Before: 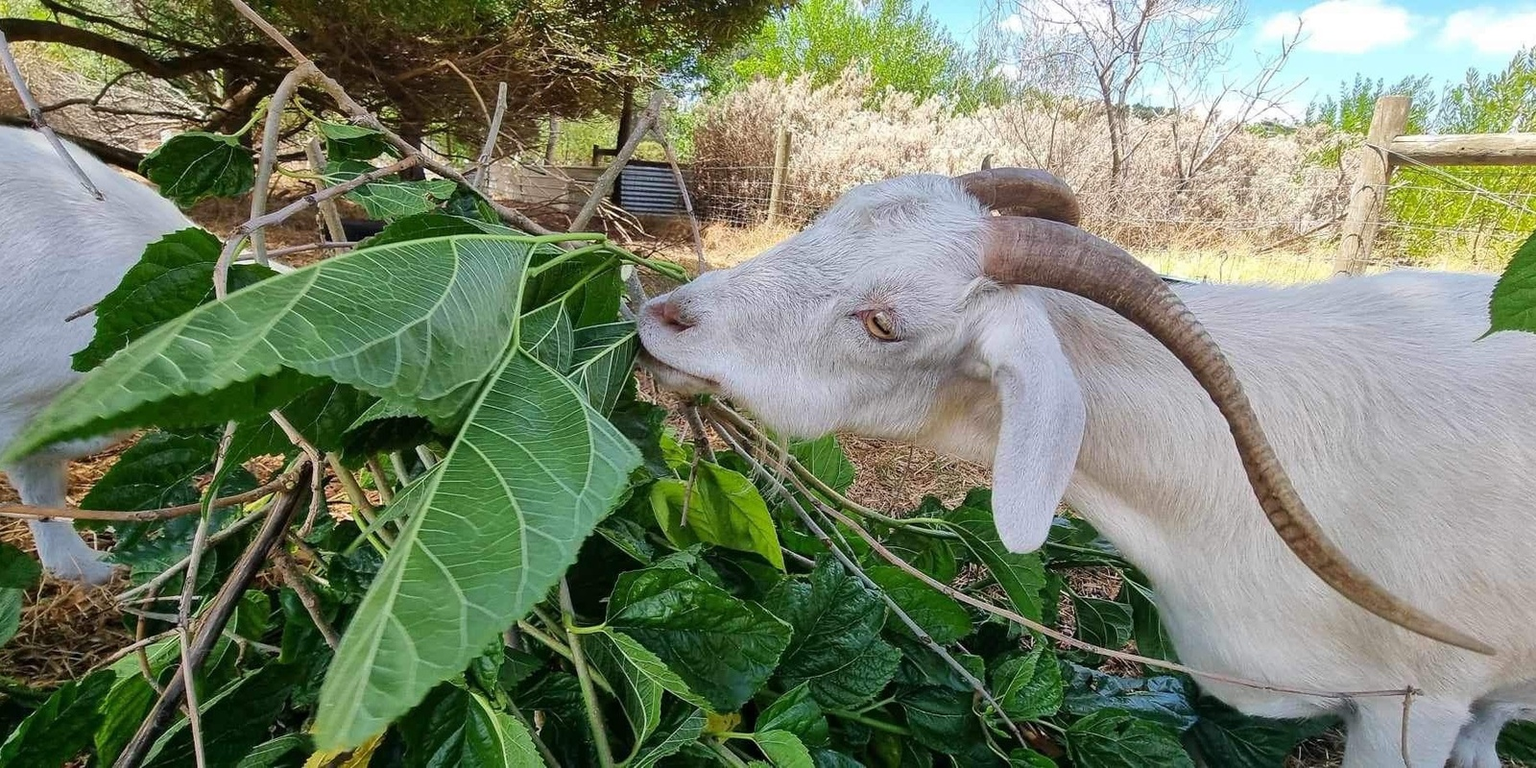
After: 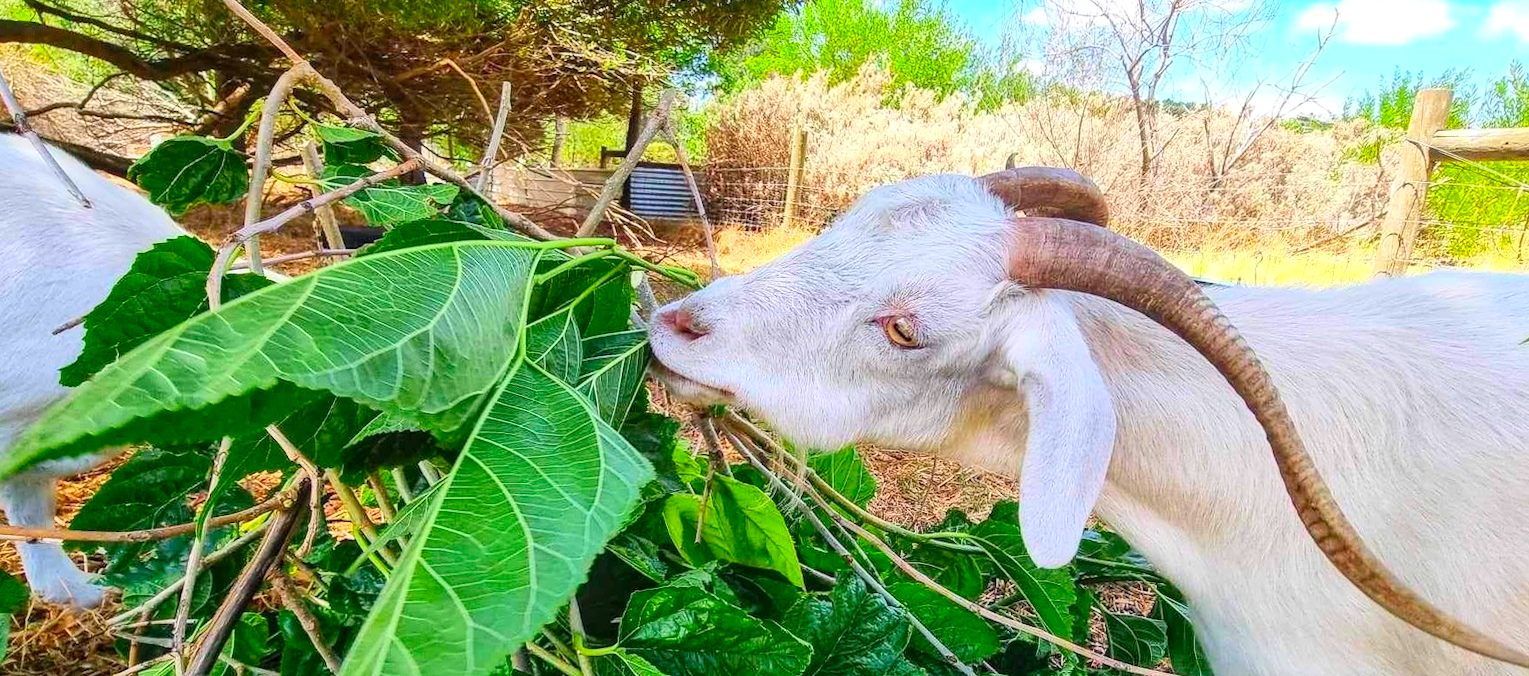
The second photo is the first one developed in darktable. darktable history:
levels: levels [0, 0.478, 1]
contrast brightness saturation: contrast 0.197, brightness 0.202, saturation 0.8
crop and rotate: angle 0.441°, left 0.205%, right 2.722%, bottom 14.099%
local contrast: on, module defaults
